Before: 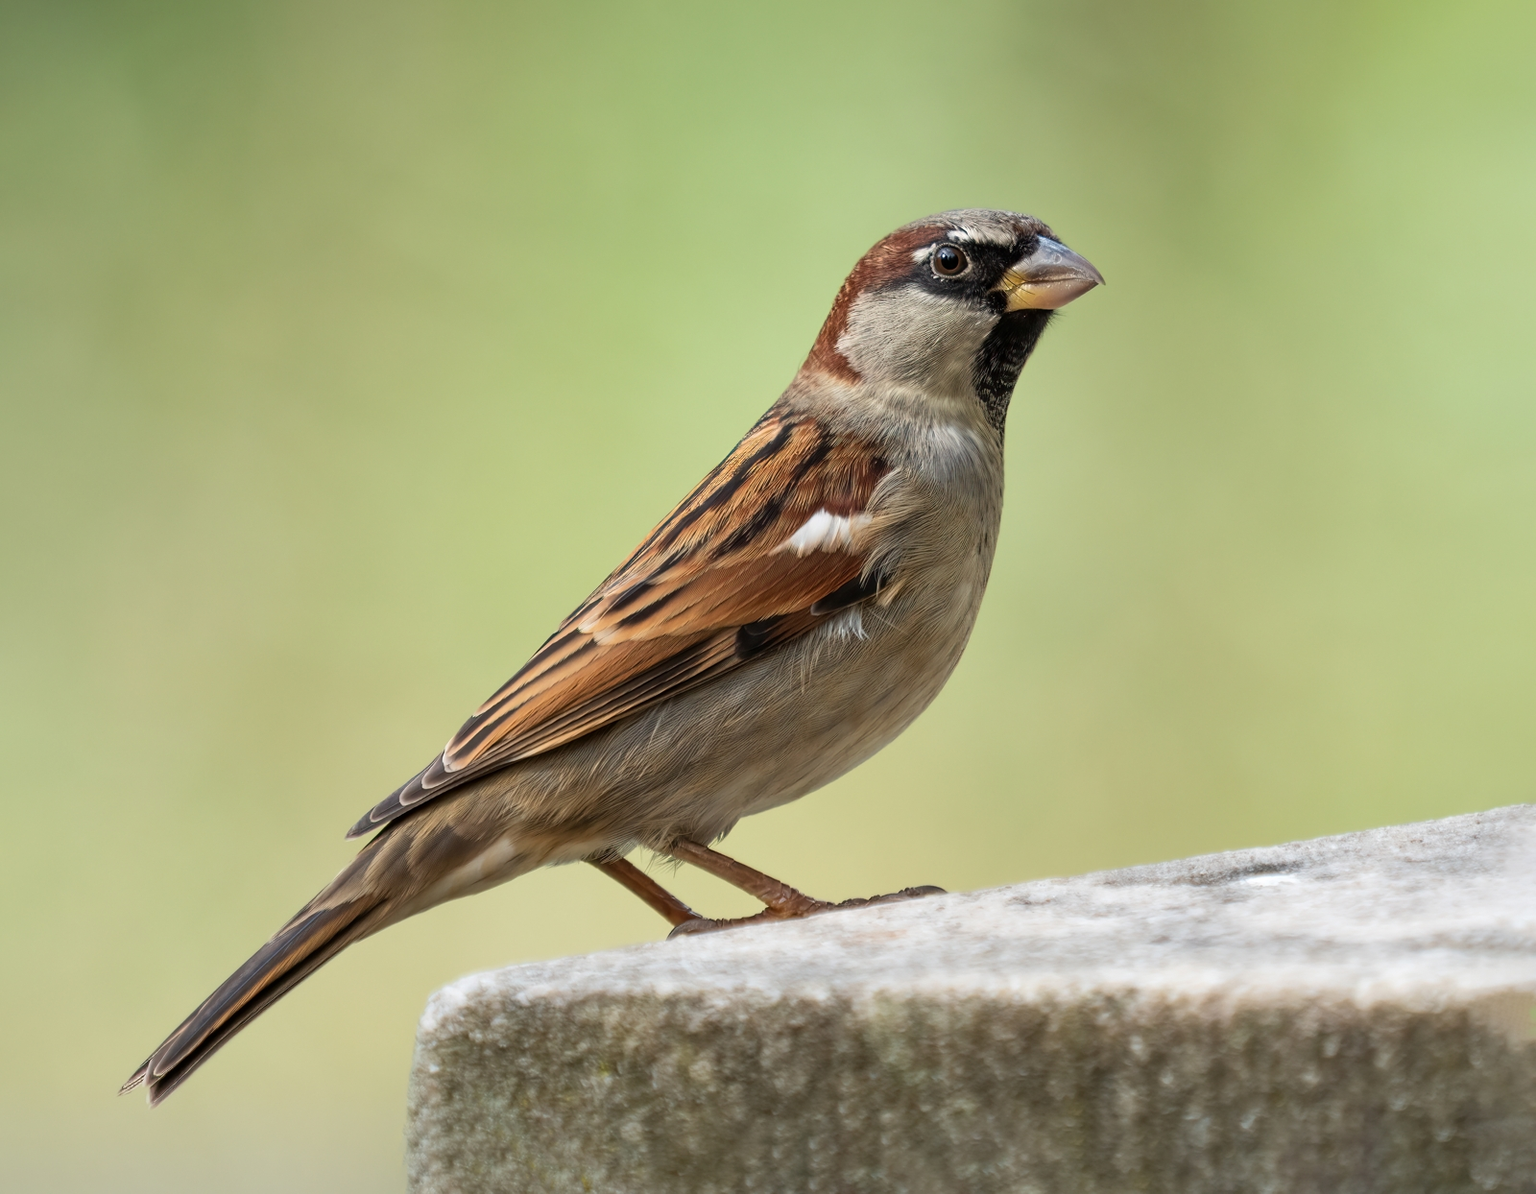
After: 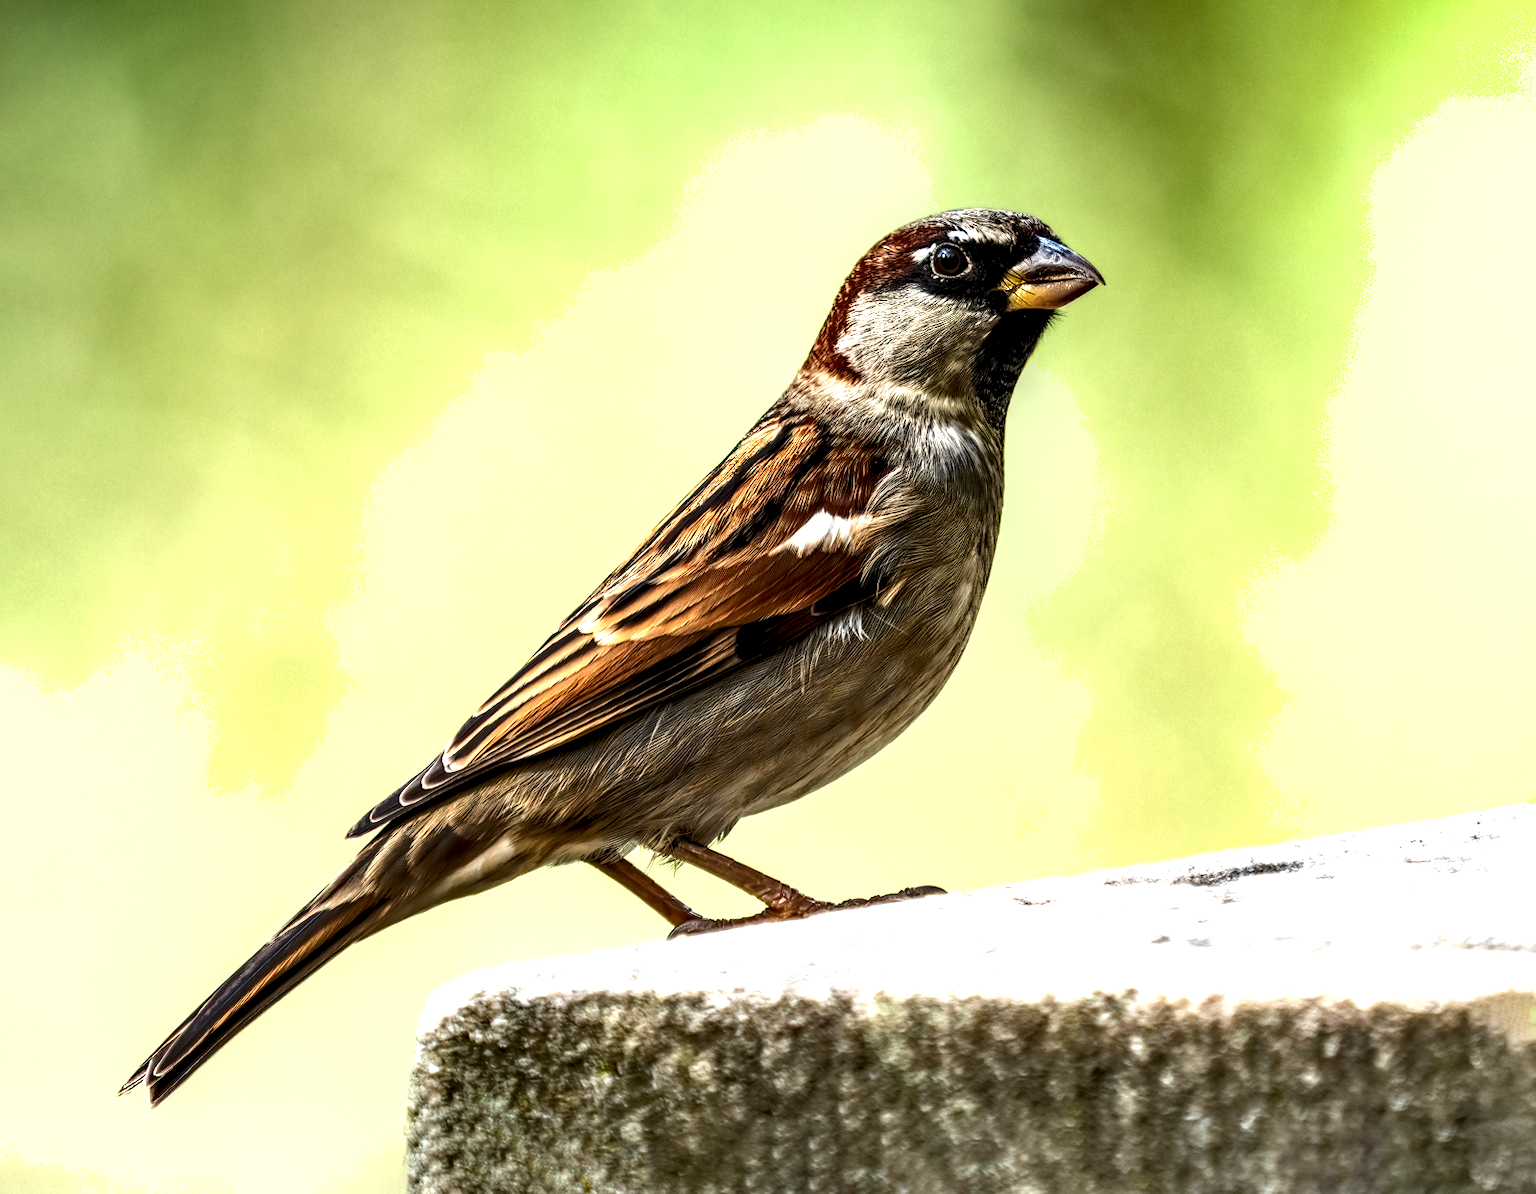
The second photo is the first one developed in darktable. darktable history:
tone equalizer: -8 EV -1.1 EV, -7 EV -1.01 EV, -6 EV -0.853 EV, -5 EV -0.599 EV, -3 EV 0.581 EV, -2 EV 0.865 EV, -1 EV 1.01 EV, +0 EV 1.07 EV
shadows and highlights: radius 336.63, shadows 28.1, soften with gaussian
haze removal: compatibility mode true, adaptive false
local contrast: highlights 17%, detail 187%
